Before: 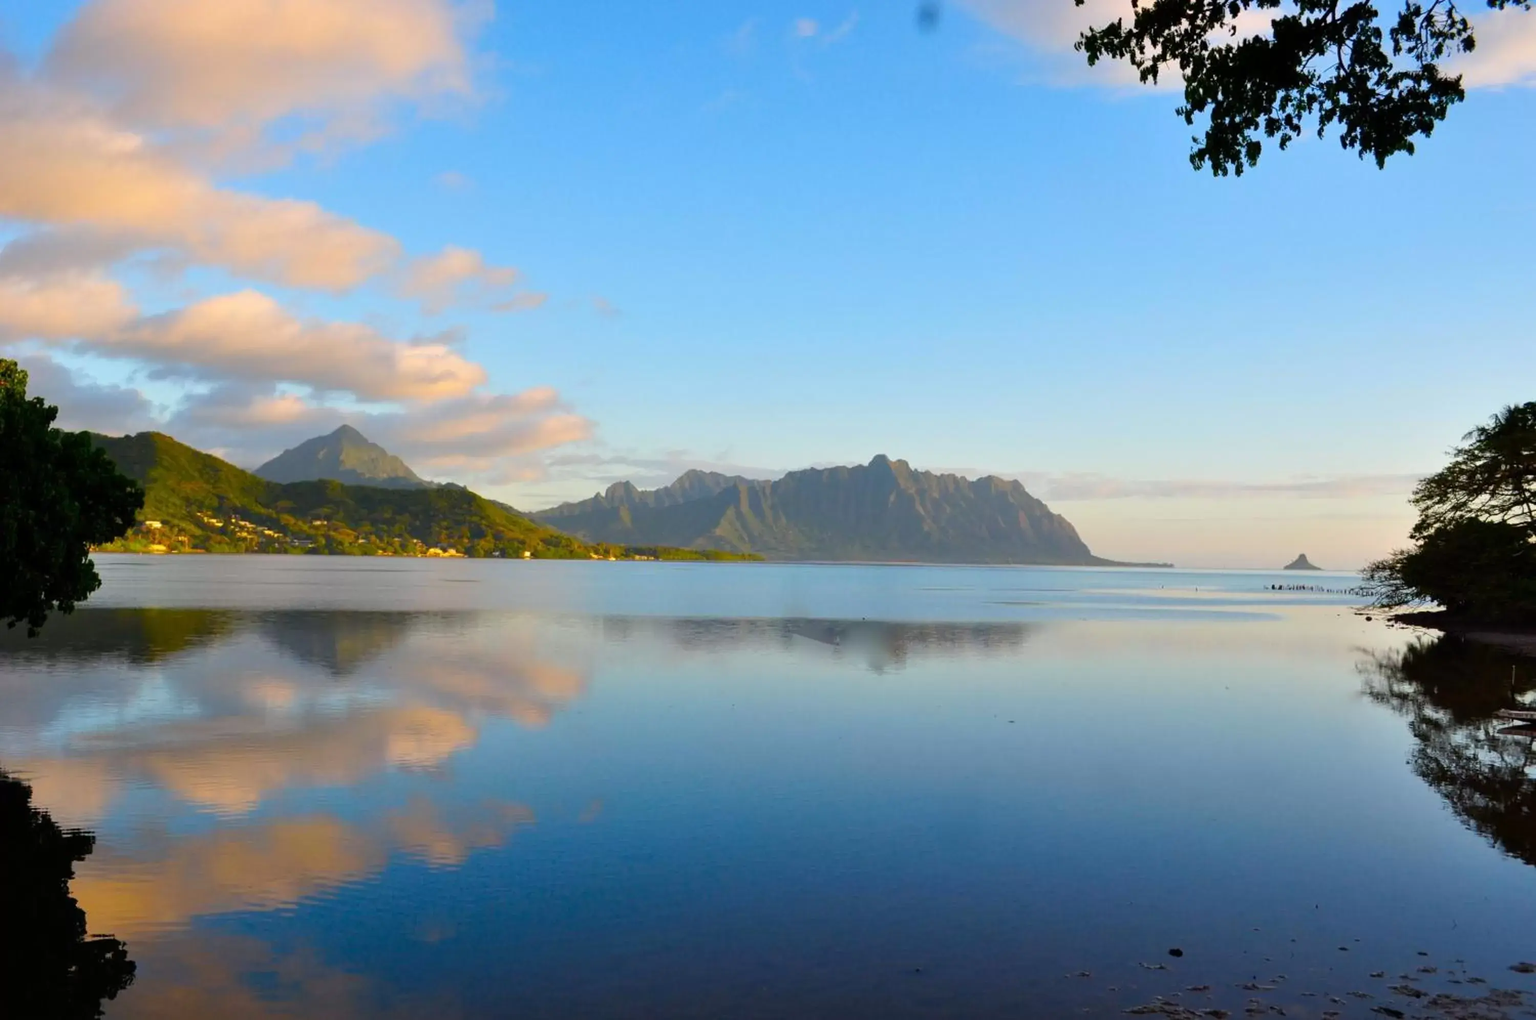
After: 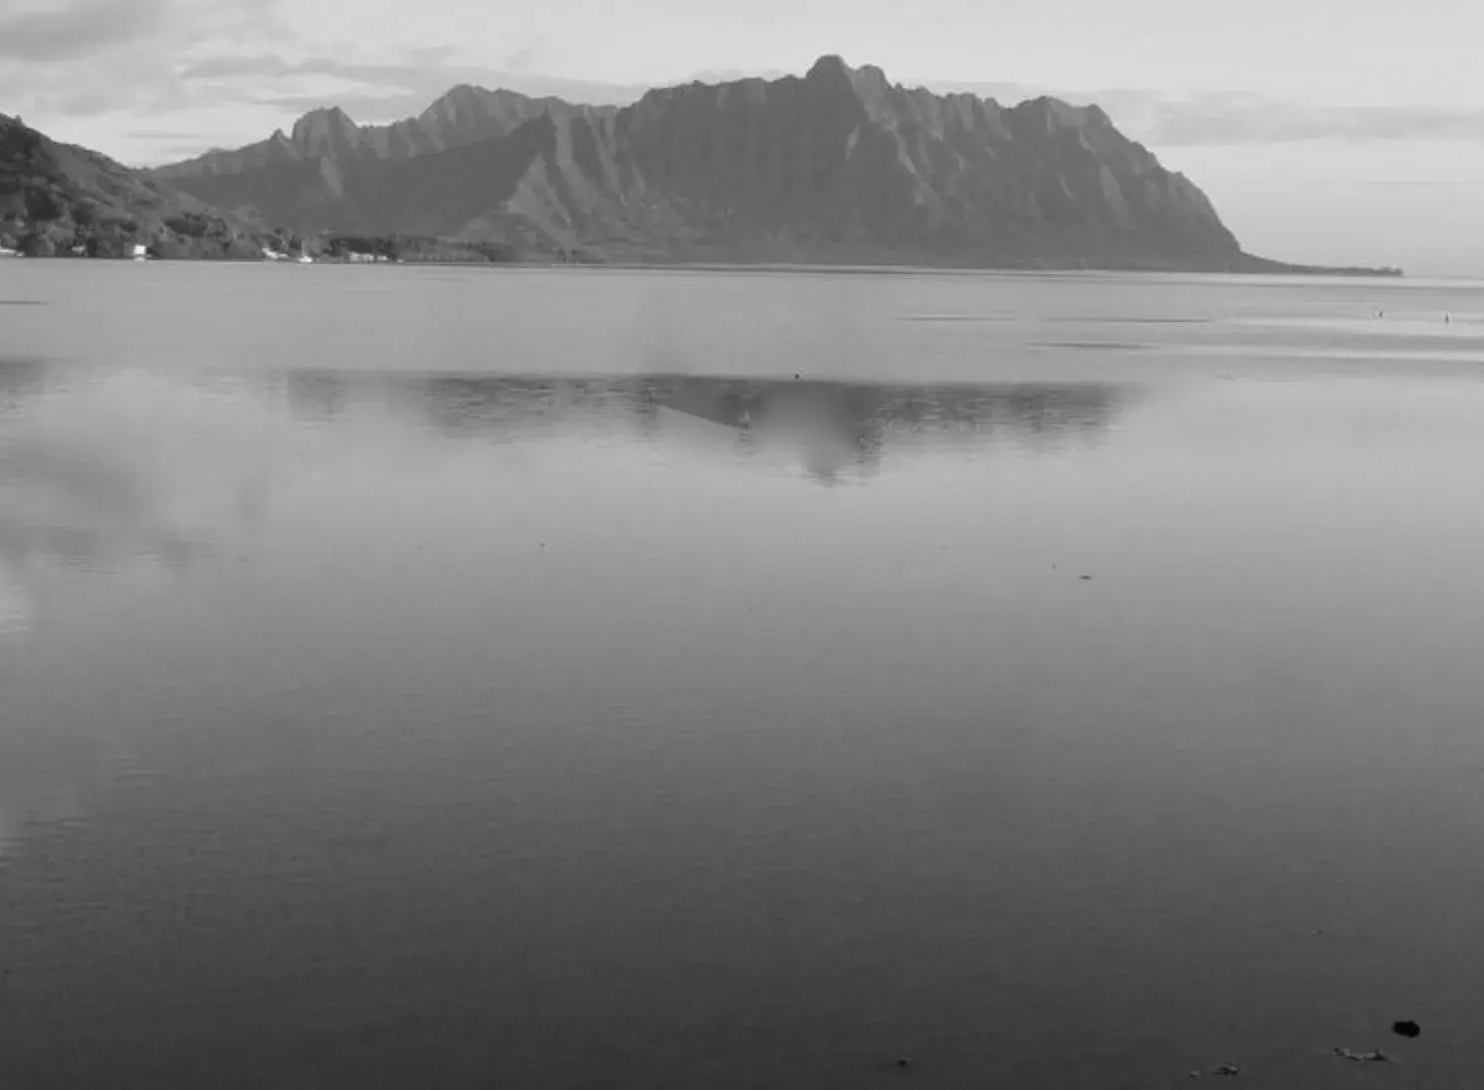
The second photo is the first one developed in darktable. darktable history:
monochrome: a 2.21, b -1.33, size 2.2
crop: left 29.672%, top 41.786%, right 20.851%, bottom 3.487%
